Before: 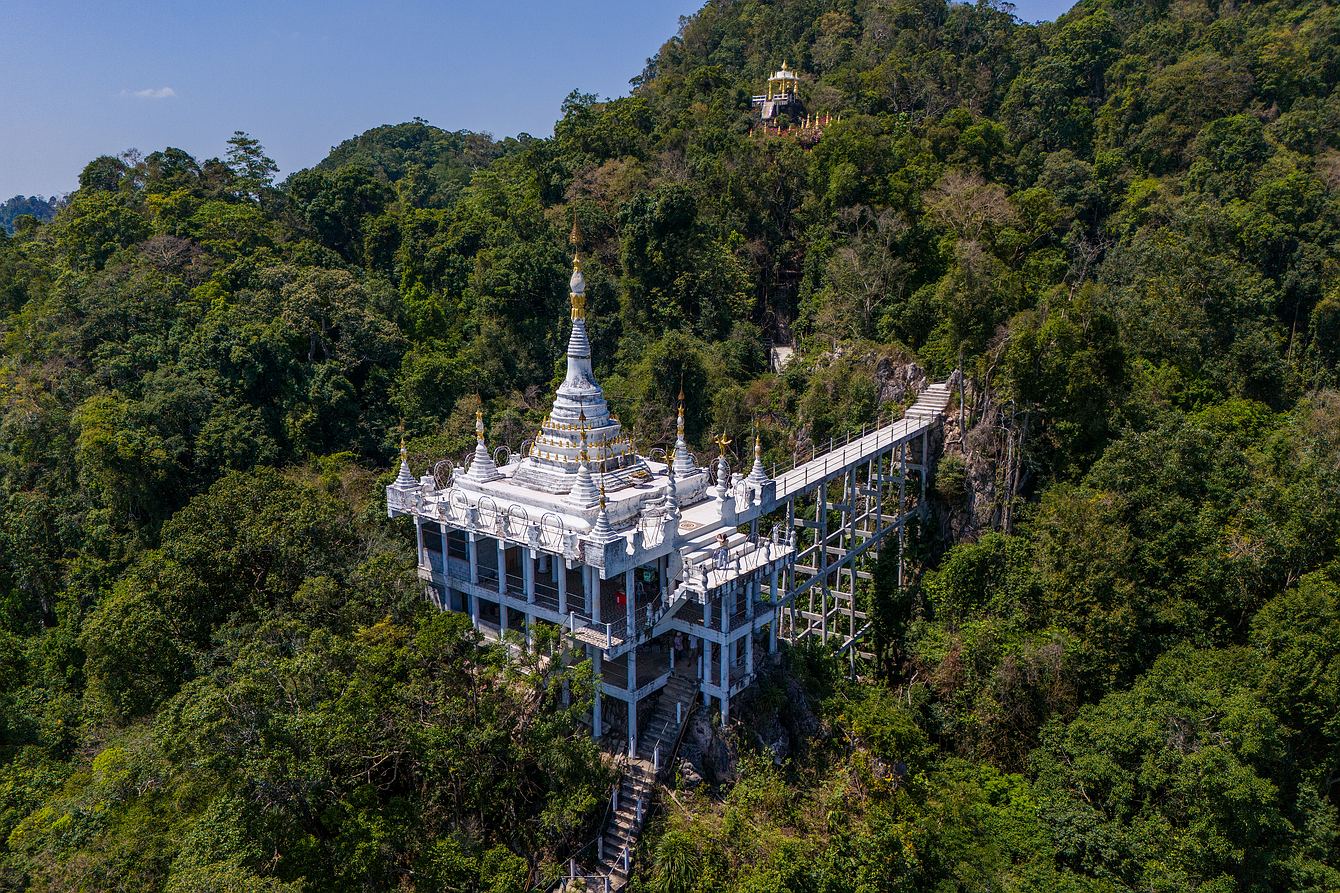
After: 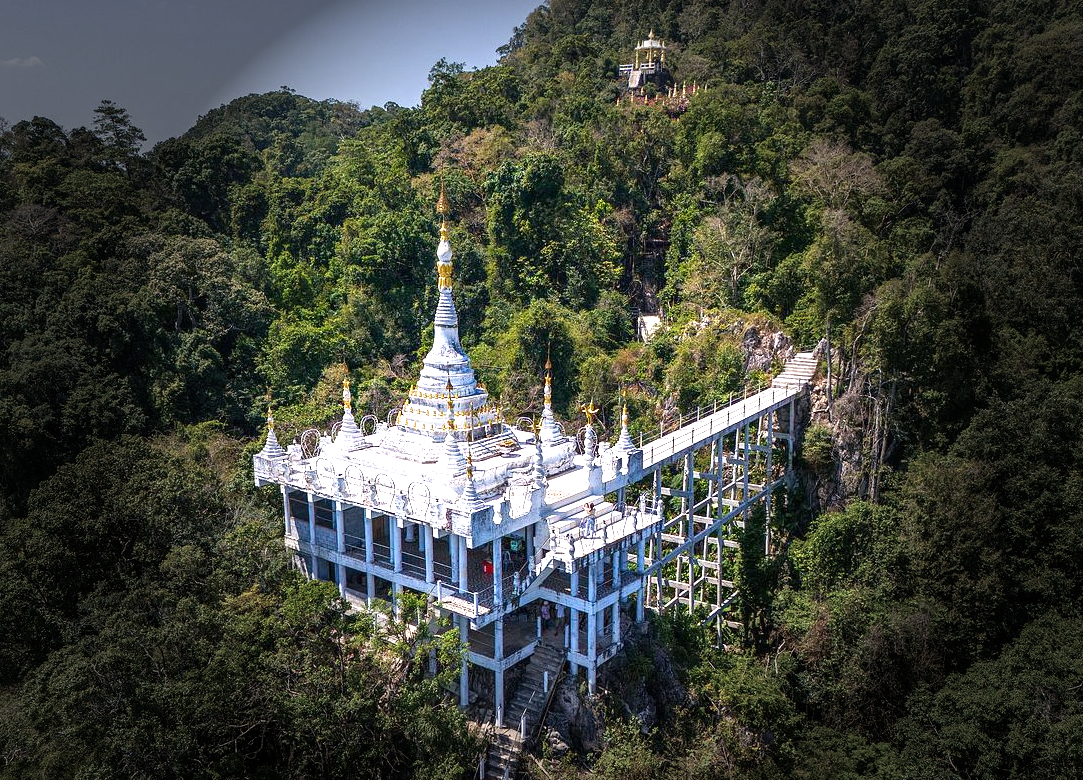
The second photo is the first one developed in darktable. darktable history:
vignetting: fall-off start 40.5%, fall-off radius 41.2%, brightness -0.875, unbound false
crop: left 9.935%, top 3.509%, right 9.195%, bottom 9.135%
exposure: black level correction 0, exposure 1.406 EV, compensate highlight preservation false
